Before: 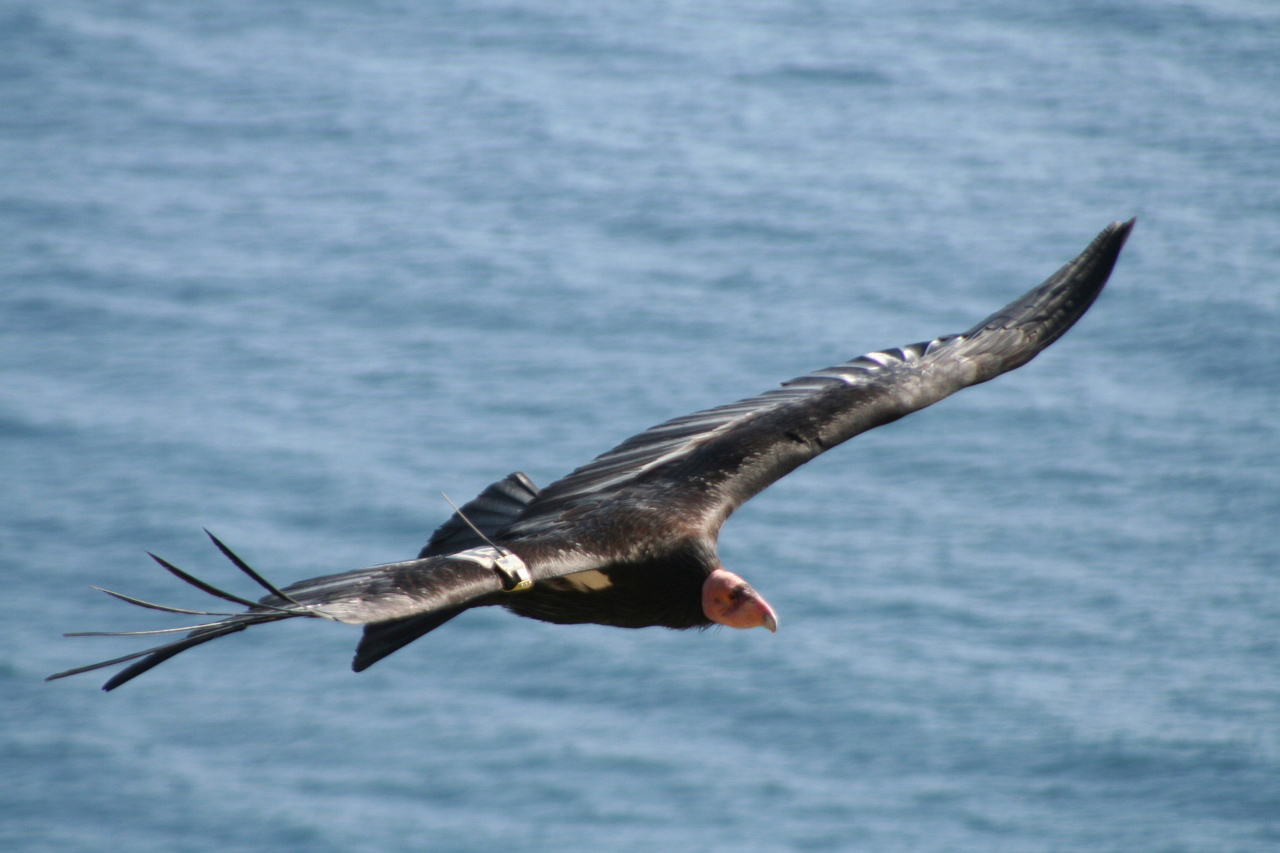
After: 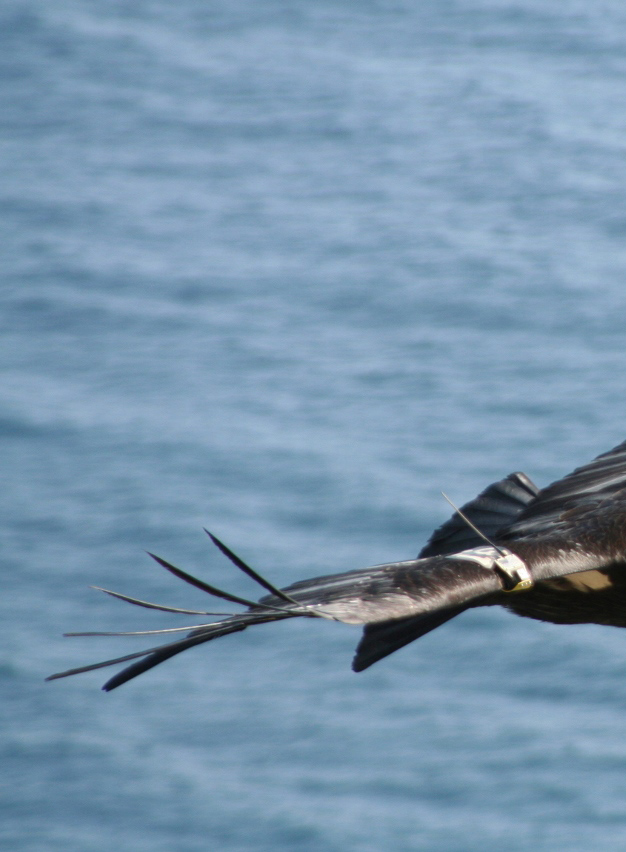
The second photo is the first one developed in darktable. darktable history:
crop and rotate: left 0.044%, top 0%, right 51.002%
